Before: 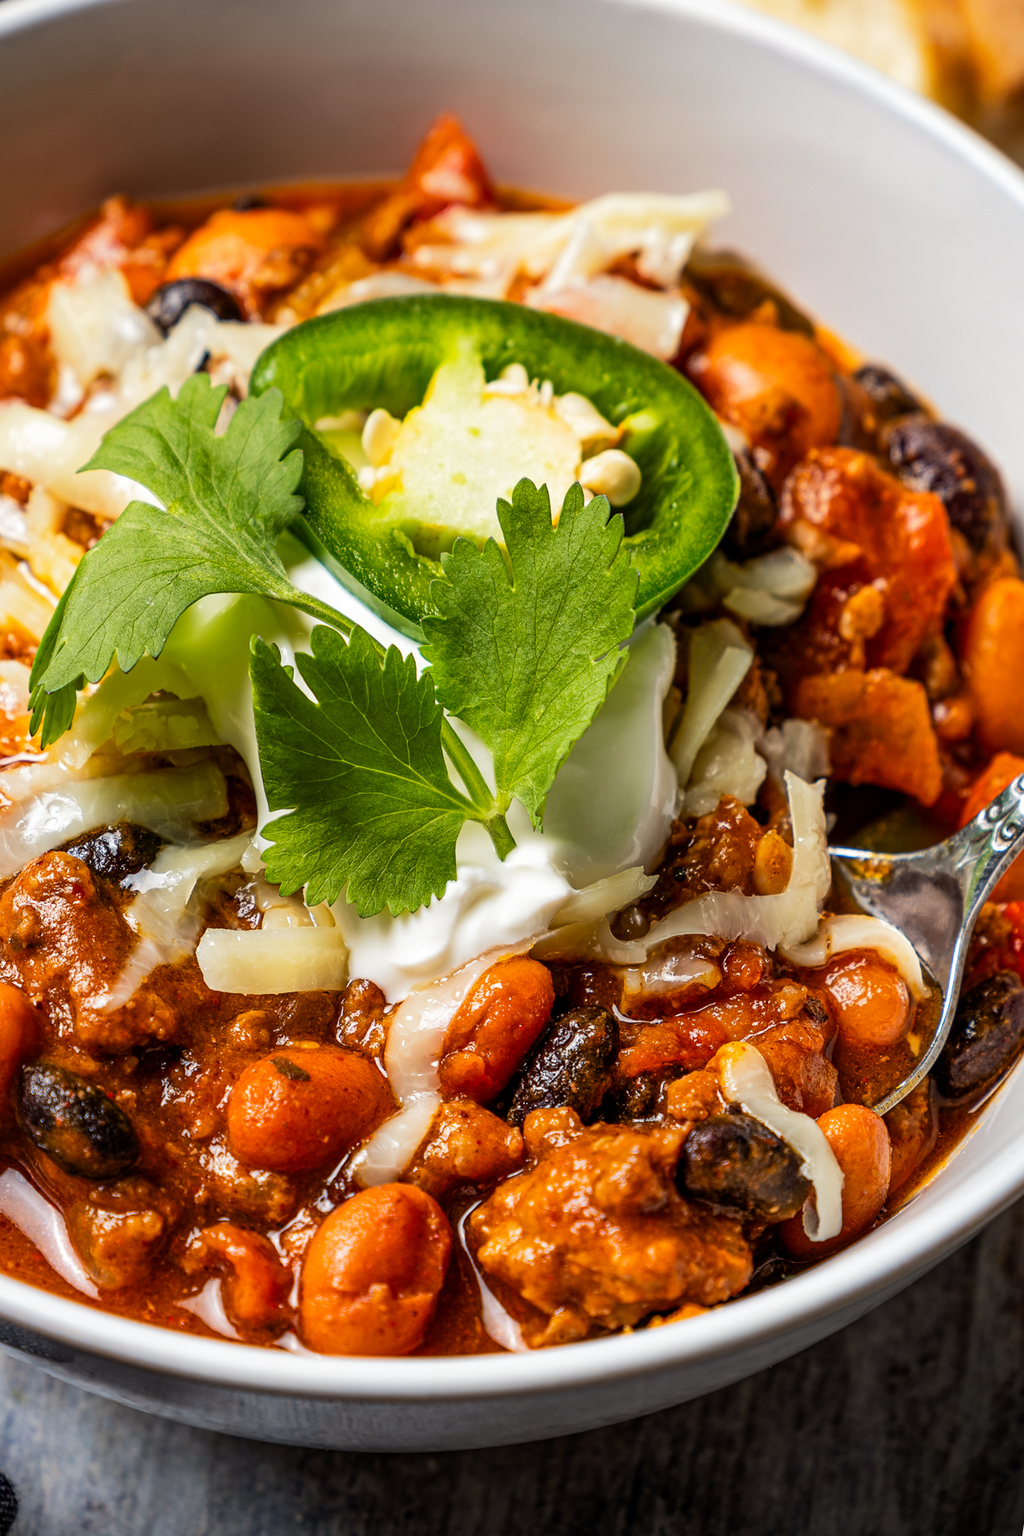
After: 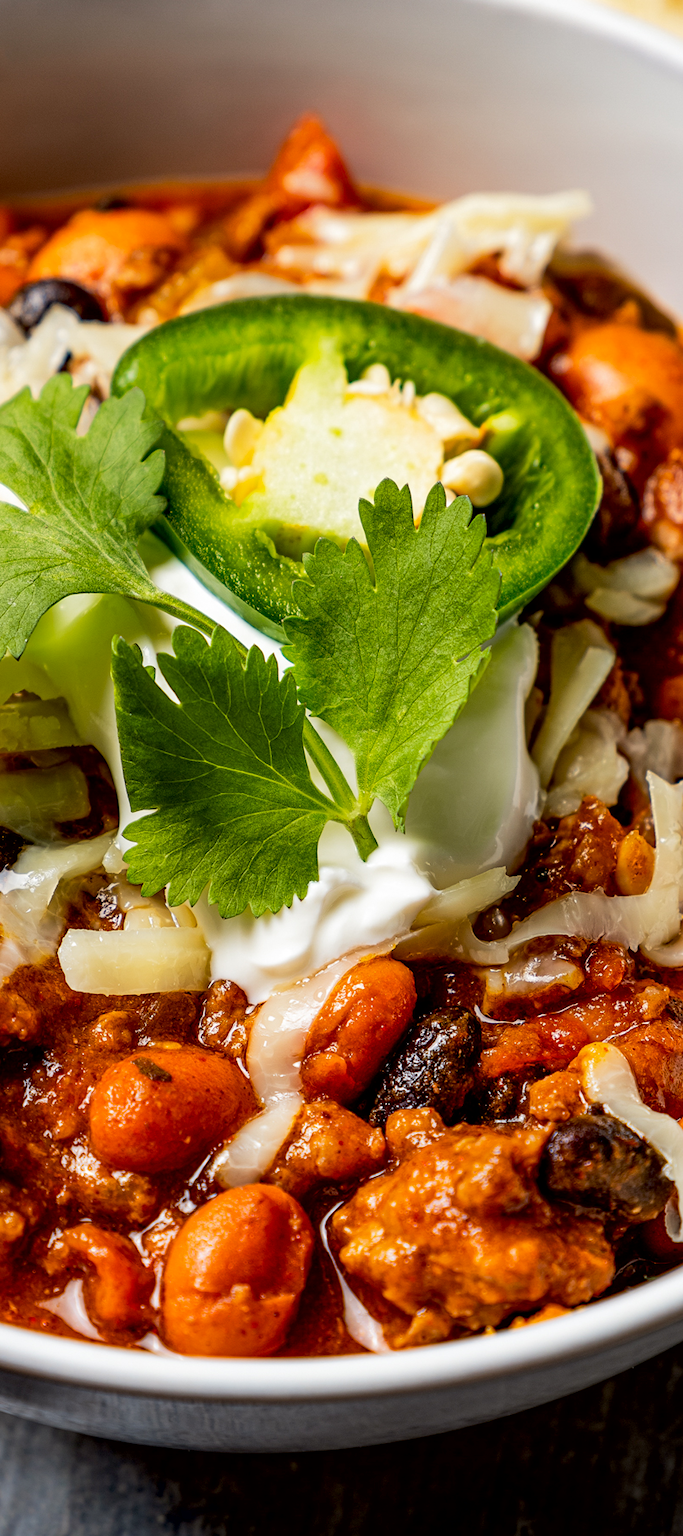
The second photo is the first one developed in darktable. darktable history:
crop and rotate: left 13.526%, right 19.668%
shadows and highlights: radius 334.33, shadows 63.49, highlights 6.05, compress 87.52%, soften with gaussian
exposure: black level correction 0.009, compensate exposure bias true, compensate highlight preservation false
